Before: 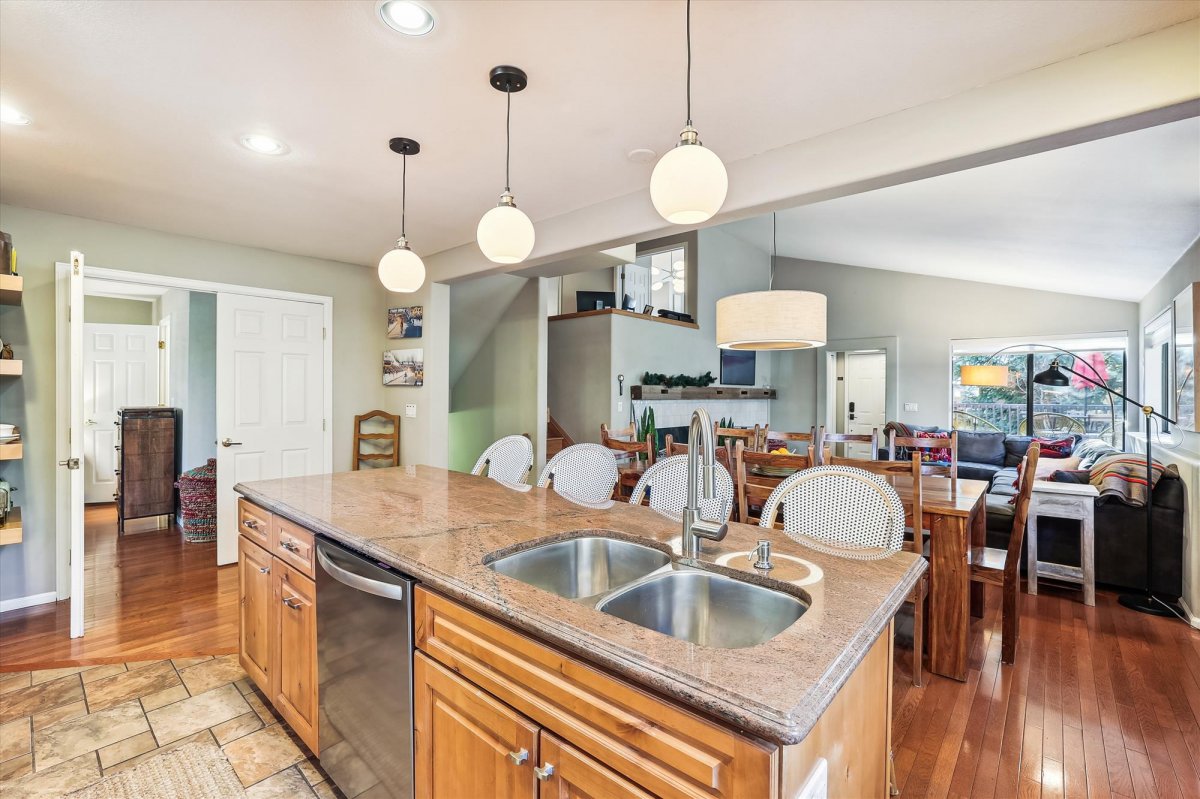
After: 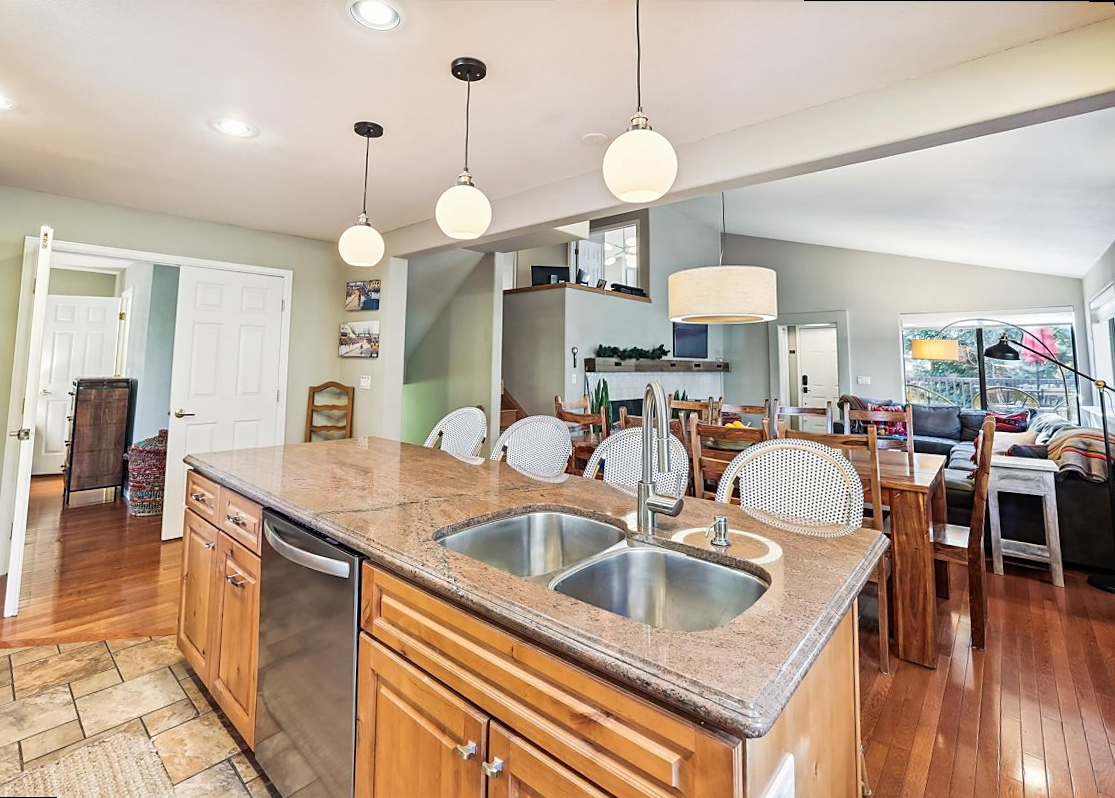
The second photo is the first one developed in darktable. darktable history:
sharpen: radius 1.864, amount 0.398, threshold 1.271
rotate and perspective: rotation 0.215°, lens shift (vertical) -0.139, crop left 0.069, crop right 0.939, crop top 0.002, crop bottom 0.996
